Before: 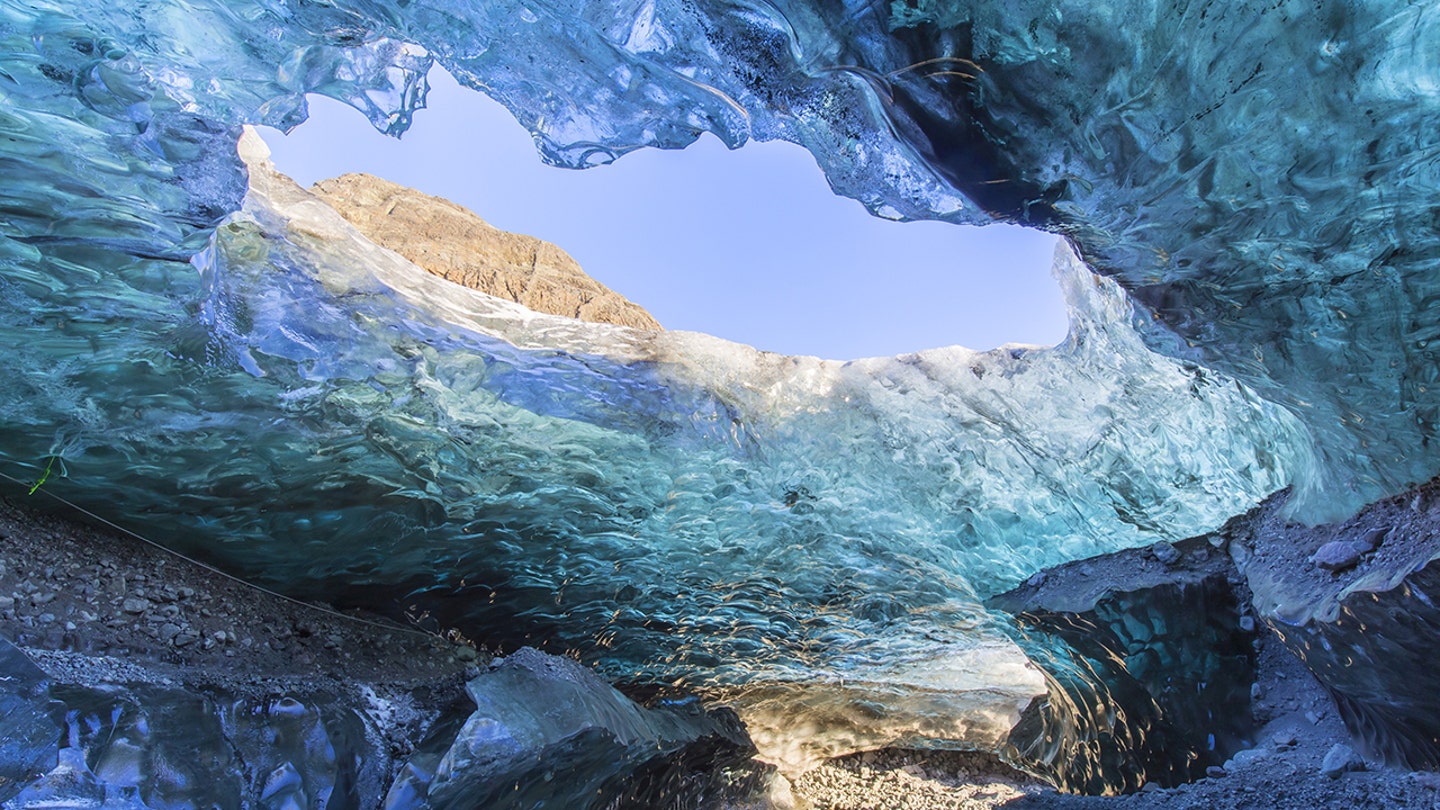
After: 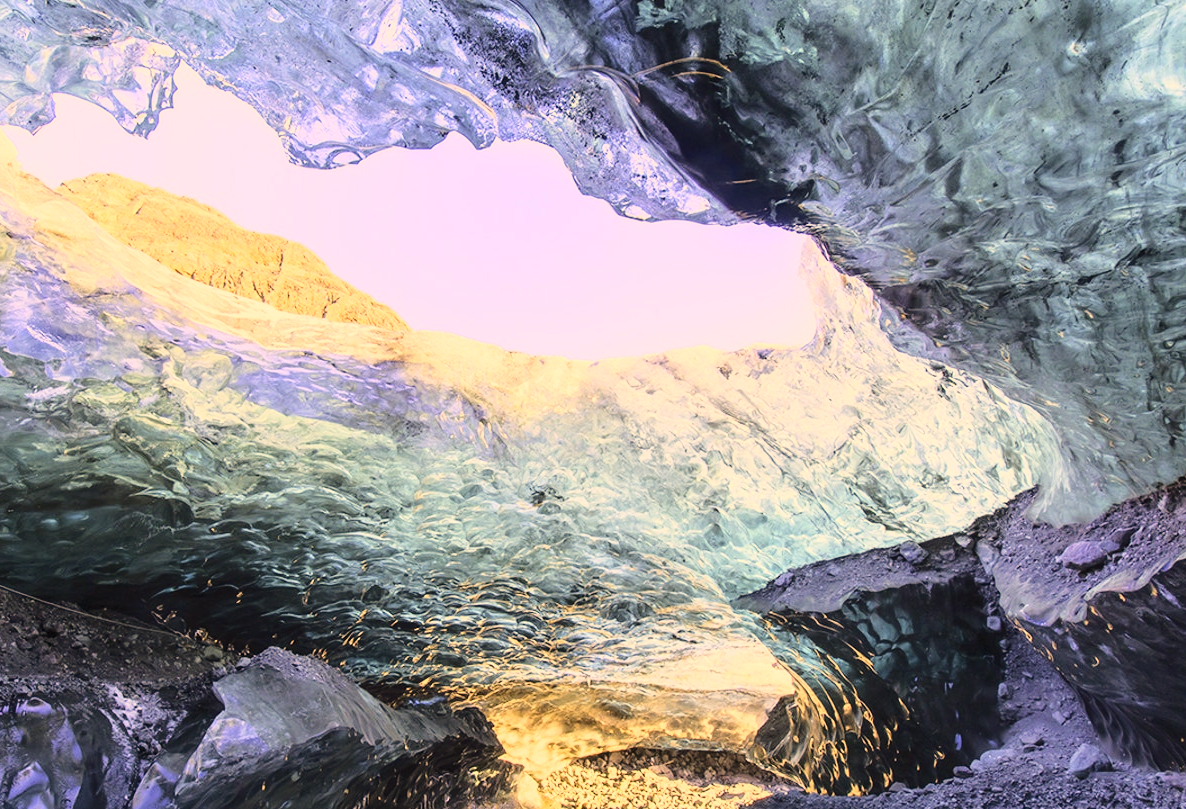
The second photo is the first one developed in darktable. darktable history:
crop: left 17.582%, bottom 0.031%
tone equalizer: on, module defaults
color correction: highlights a* 15, highlights b* 31.55
base curve: curves: ch0 [(0, 0) (0.028, 0.03) (0.121, 0.232) (0.46, 0.748) (0.859, 0.968) (1, 1)]
